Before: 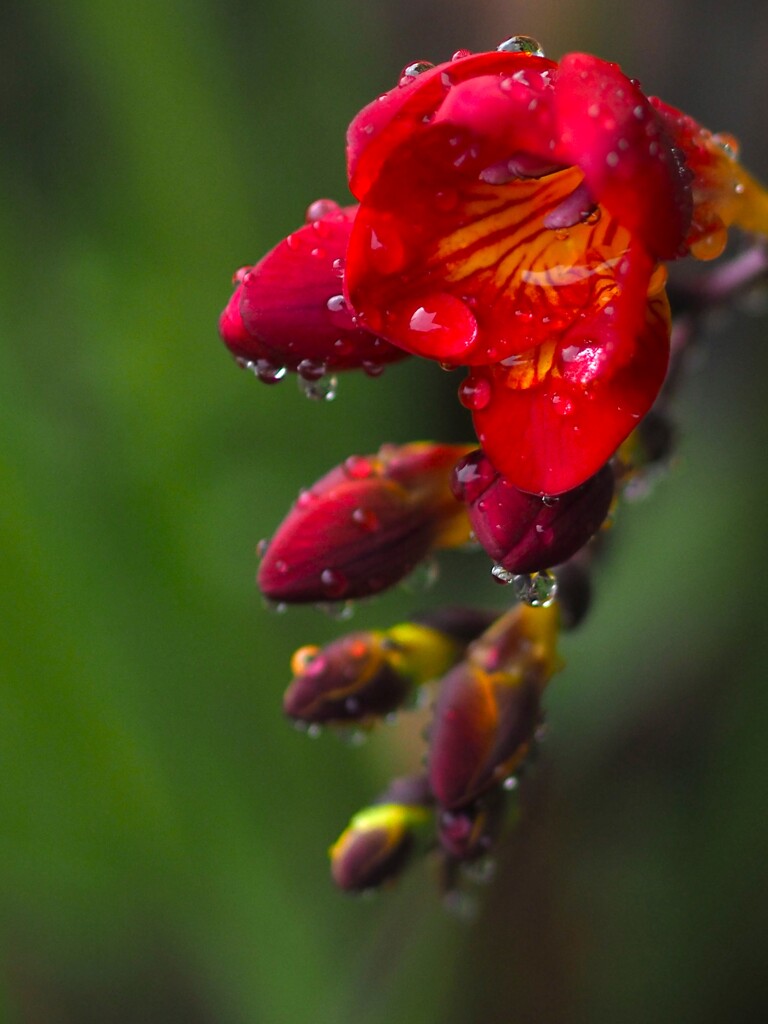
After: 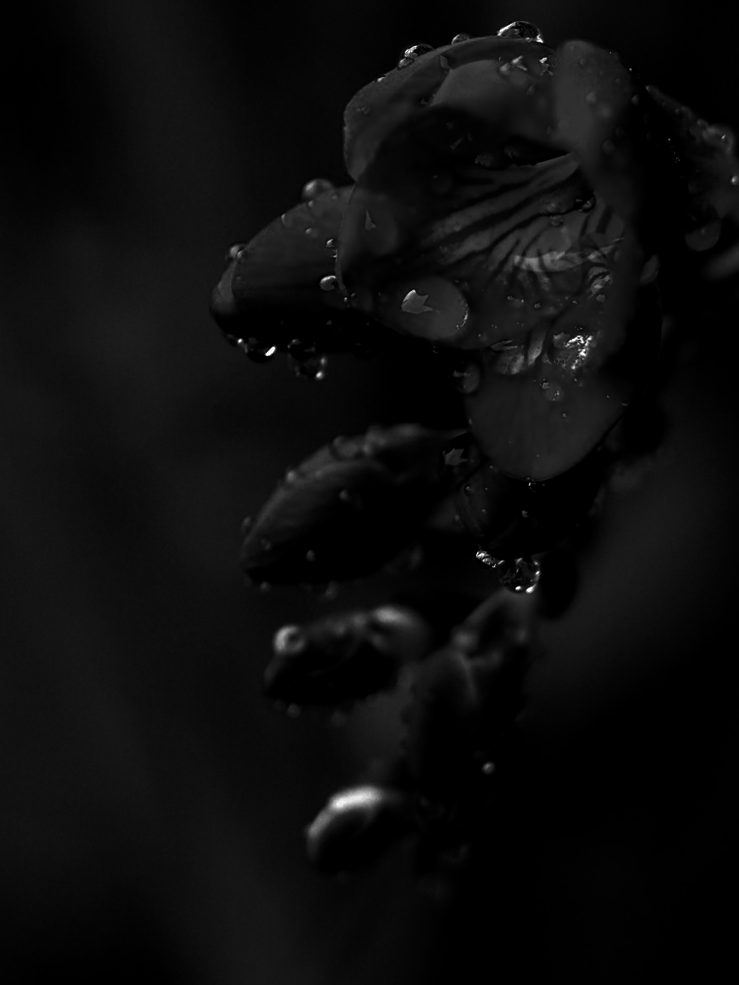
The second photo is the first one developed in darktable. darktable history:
crop and rotate: angle -1.69°
local contrast: detail 130%
sharpen: amount 0.2
rgb curve: curves: ch2 [(0, 0) (0.567, 0.512) (1, 1)], mode RGB, independent channels
contrast brightness saturation: contrast 0.02, brightness -1, saturation -1
monochrome: size 1
